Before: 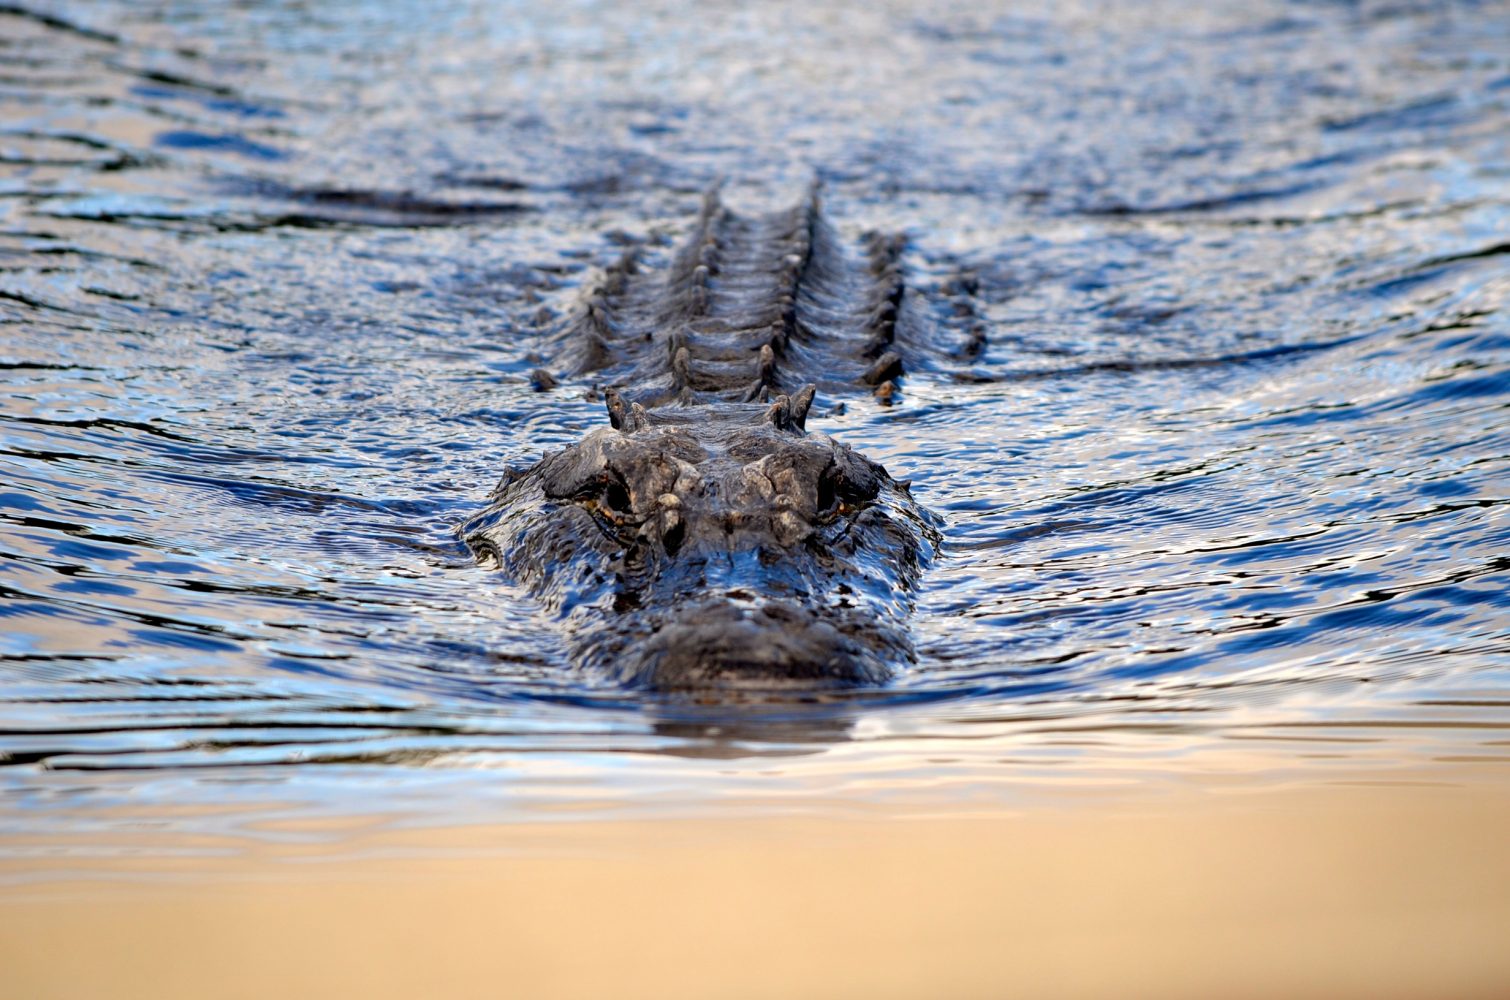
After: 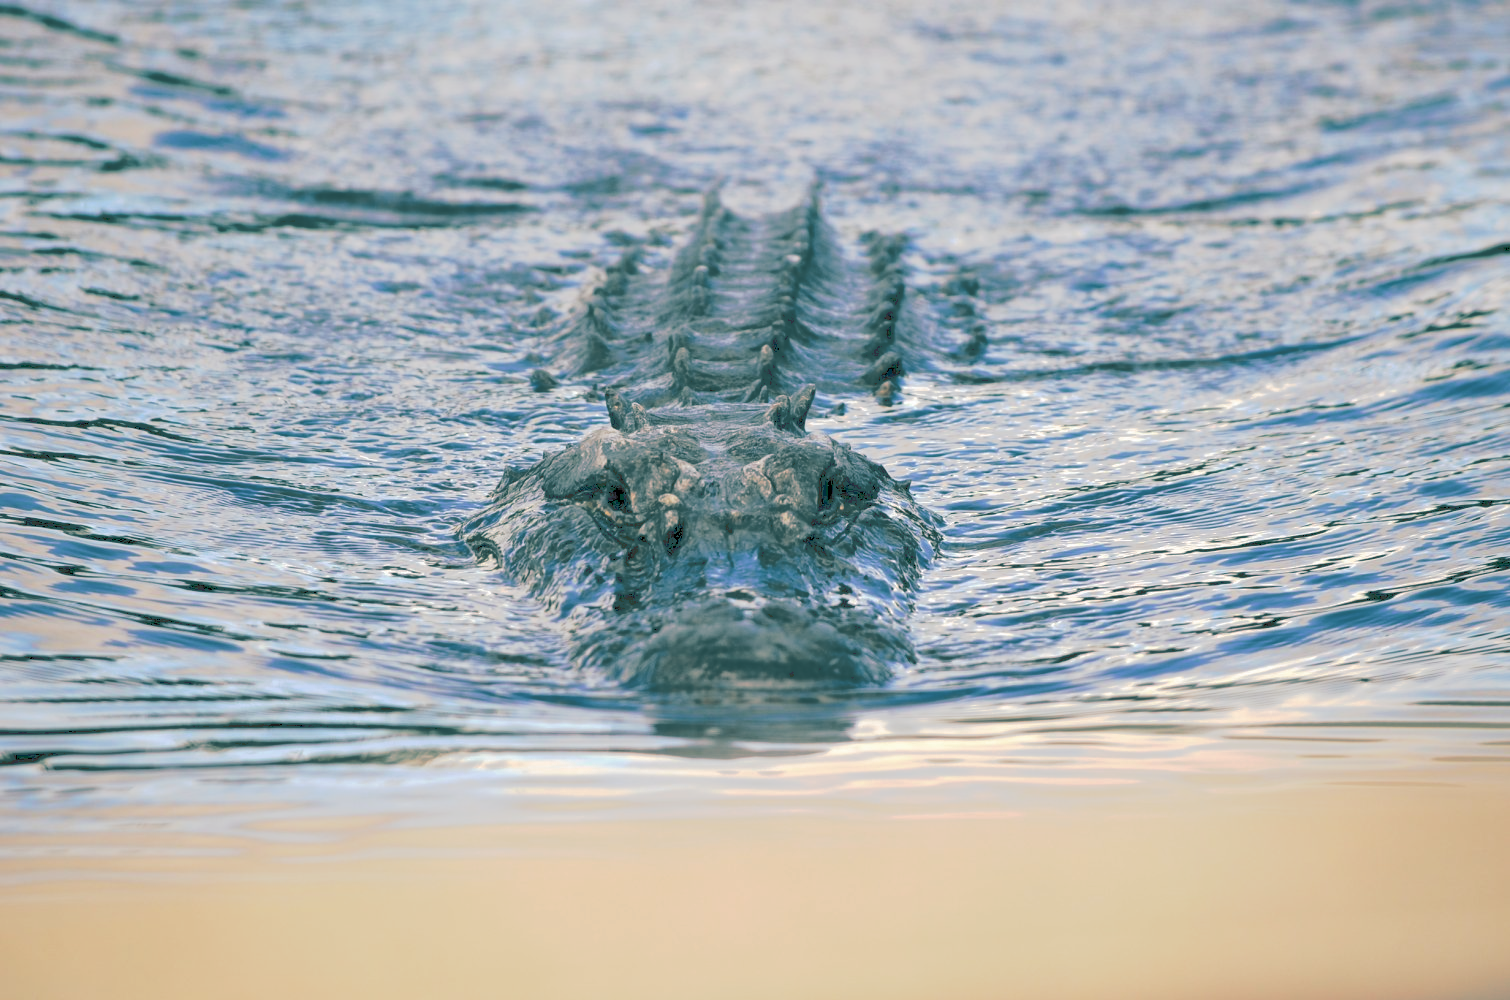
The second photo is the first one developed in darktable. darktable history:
tone curve: curves: ch0 [(0, 0) (0.003, 0.278) (0.011, 0.282) (0.025, 0.282) (0.044, 0.29) (0.069, 0.295) (0.1, 0.306) (0.136, 0.316) (0.177, 0.33) (0.224, 0.358) (0.277, 0.403) (0.335, 0.451) (0.399, 0.505) (0.468, 0.558) (0.543, 0.611) (0.623, 0.679) (0.709, 0.751) (0.801, 0.815) (0.898, 0.863) (1, 1)], preserve colors none
split-toning: shadows › hue 186.43°, highlights › hue 49.29°, compress 30.29%
